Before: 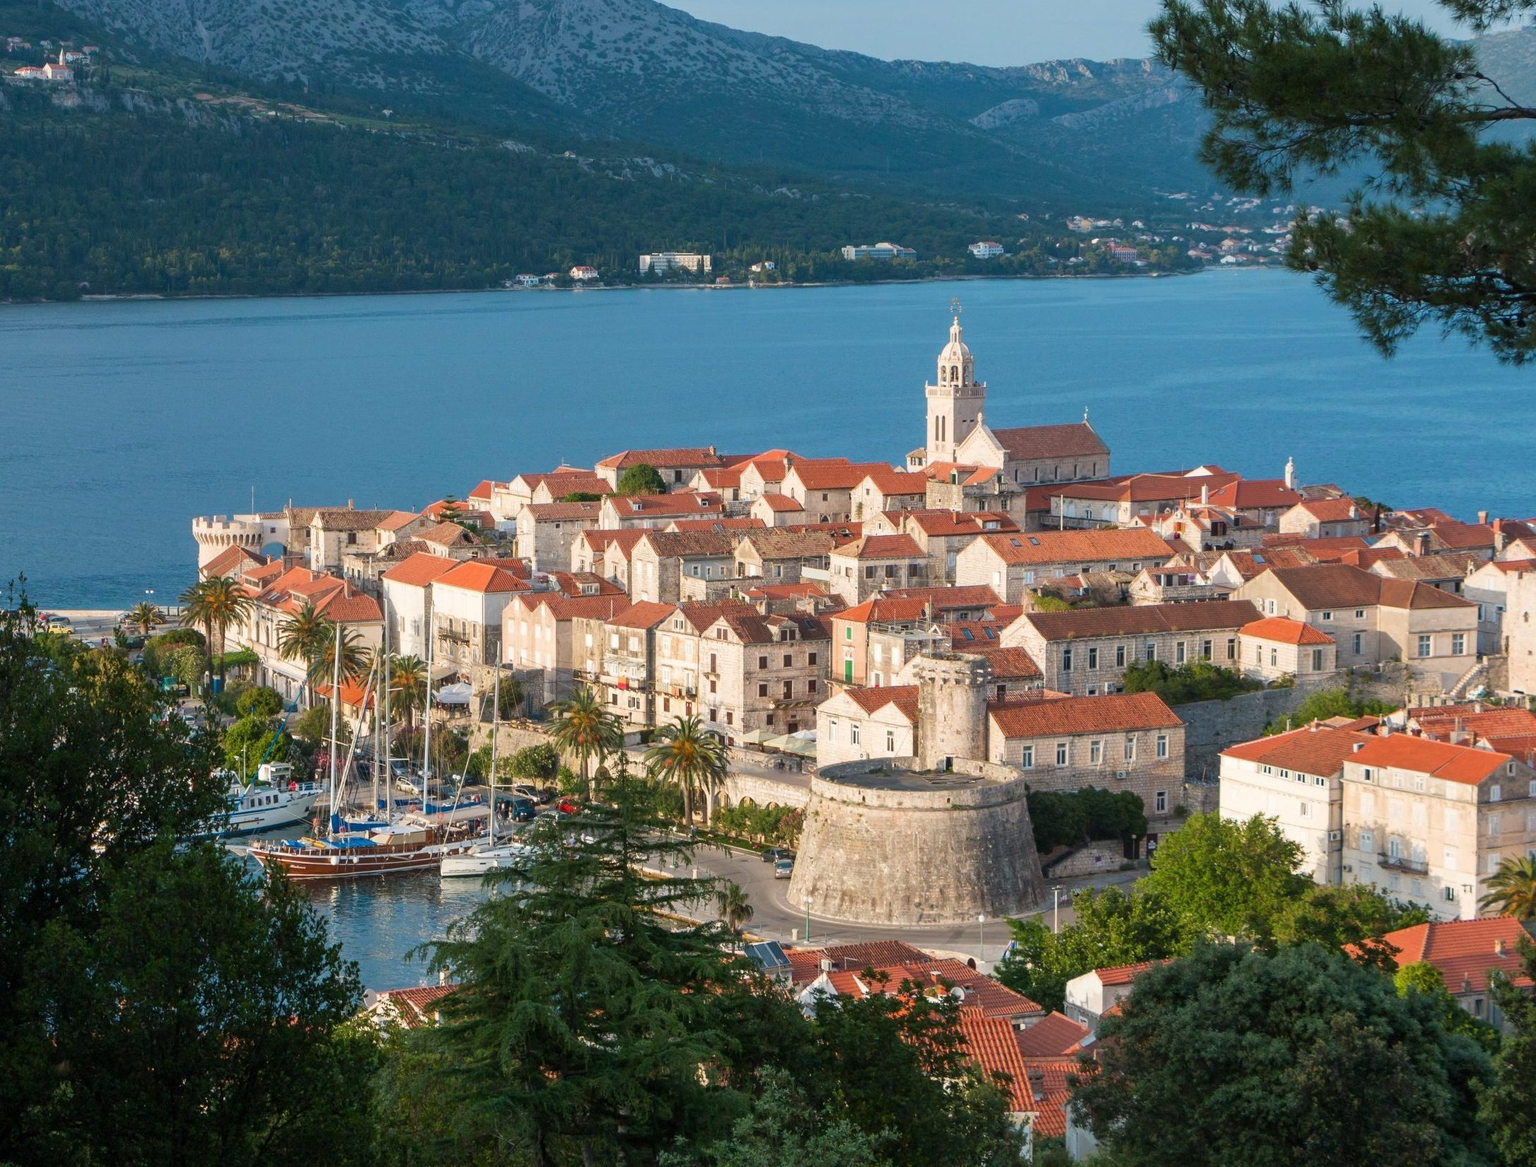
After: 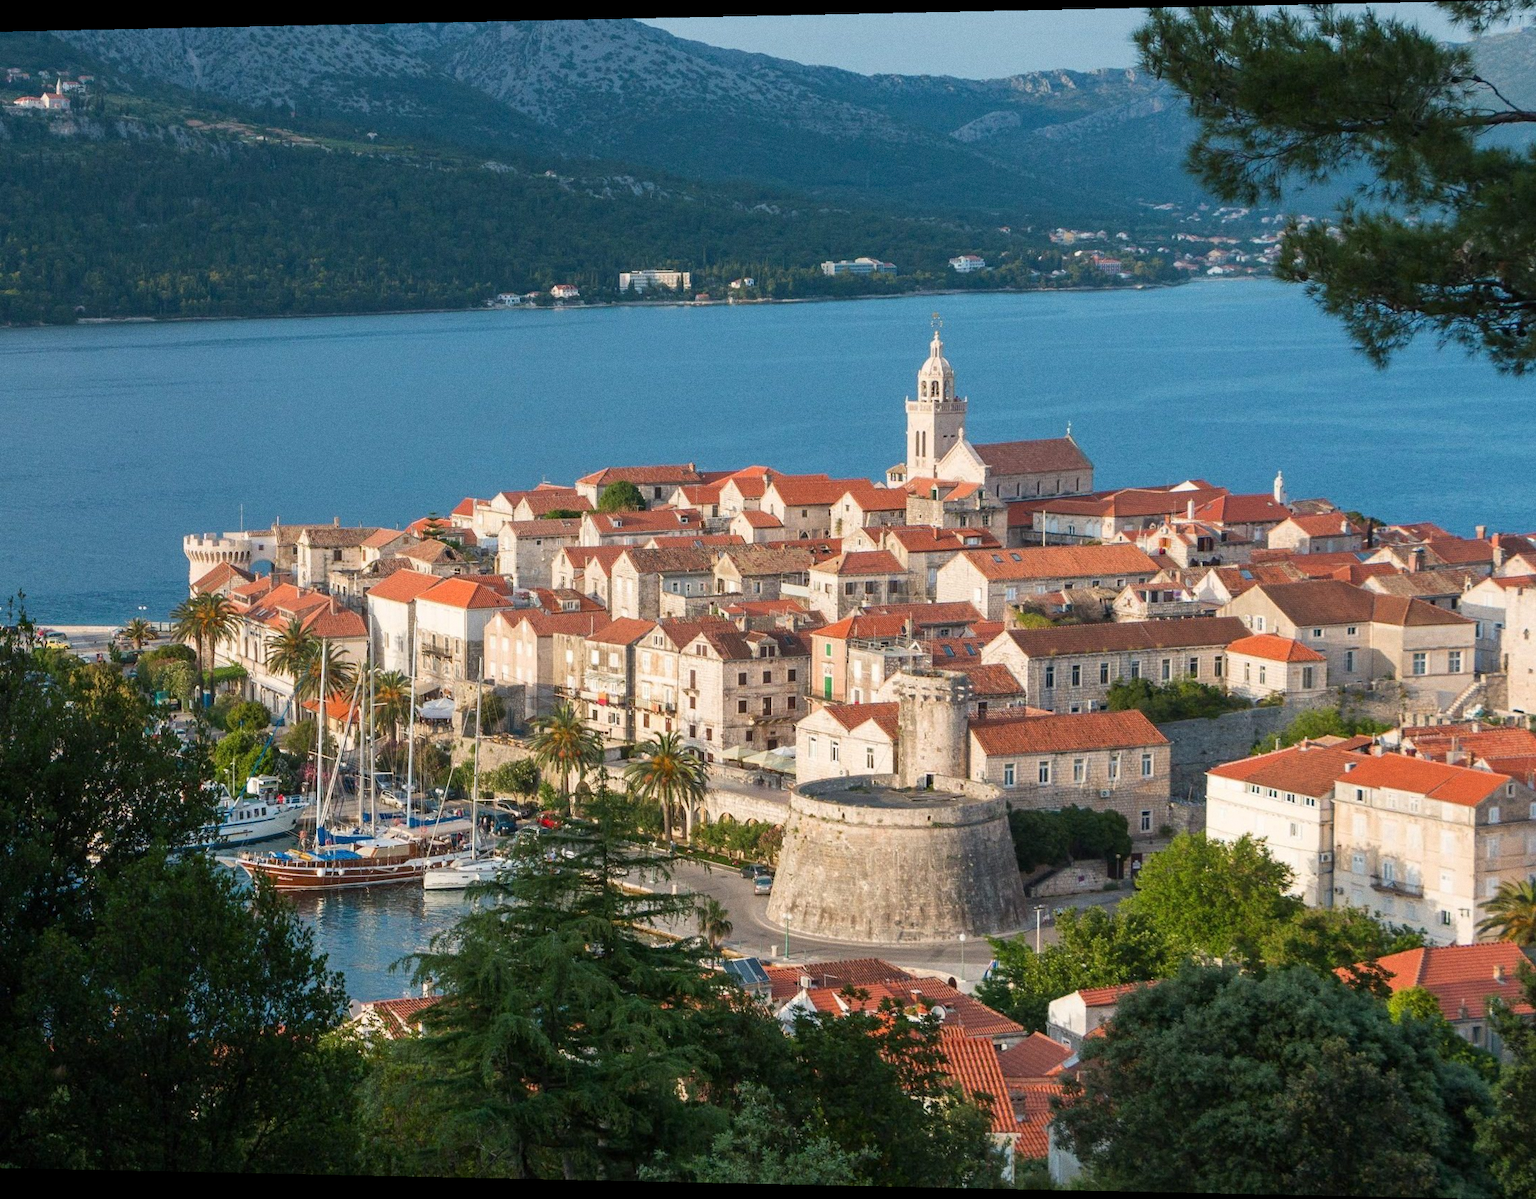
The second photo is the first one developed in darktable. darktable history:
grain: coarseness 0.09 ISO
rotate and perspective: lens shift (horizontal) -0.055, automatic cropping off
